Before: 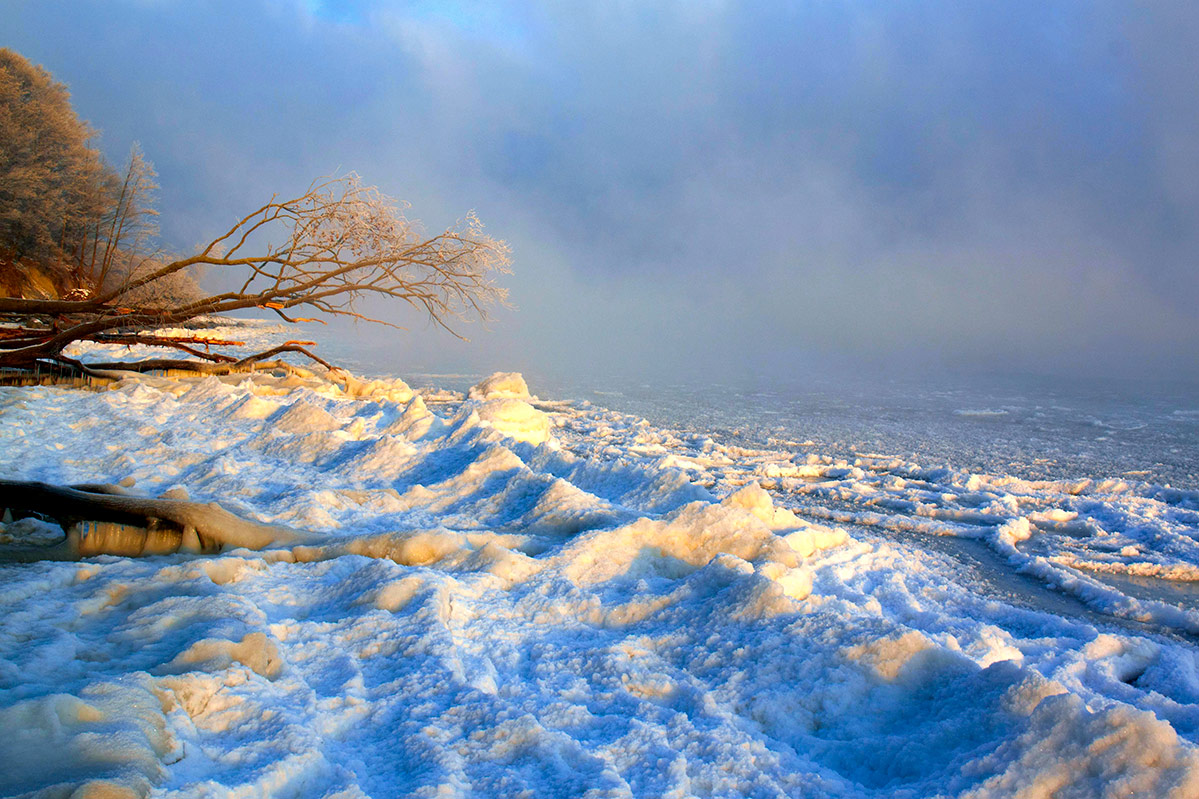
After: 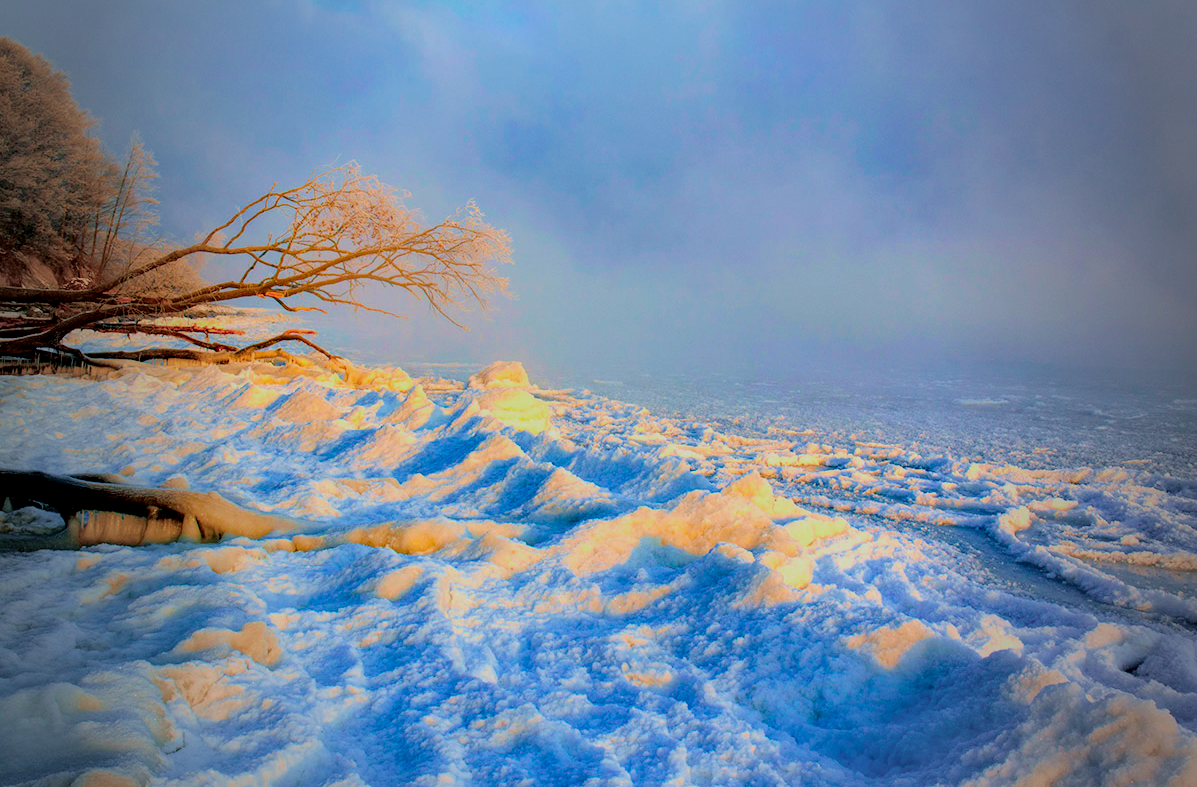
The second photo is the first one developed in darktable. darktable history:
filmic rgb: middle gray luminance 2.61%, black relative exposure -9.9 EV, white relative exposure 6.98 EV, dynamic range scaling 10.3%, target black luminance 0%, hardness 3.19, latitude 43.71%, contrast 0.667, highlights saturation mix 4.34%, shadows ↔ highlights balance 13.77%
crop: top 1.443%, right 0.088%
local contrast: on, module defaults
vignetting: fall-off start 64.92%, width/height ratio 0.88
color balance rgb: perceptual saturation grading › global saturation 25.269%, global vibrance 20%
tone curve: curves: ch0 [(0, 0) (0.091, 0.077) (0.389, 0.458) (0.745, 0.82) (0.844, 0.908) (0.909, 0.942) (1, 0.973)]; ch1 [(0, 0) (0.437, 0.404) (0.5, 0.5) (0.529, 0.556) (0.58, 0.603) (0.616, 0.649) (1, 1)]; ch2 [(0, 0) (0.442, 0.415) (0.5, 0.5) (0.535, 0.557) (0.585, 0.62) (1, 1)], color space Lab, independent channels, preserve colors none
